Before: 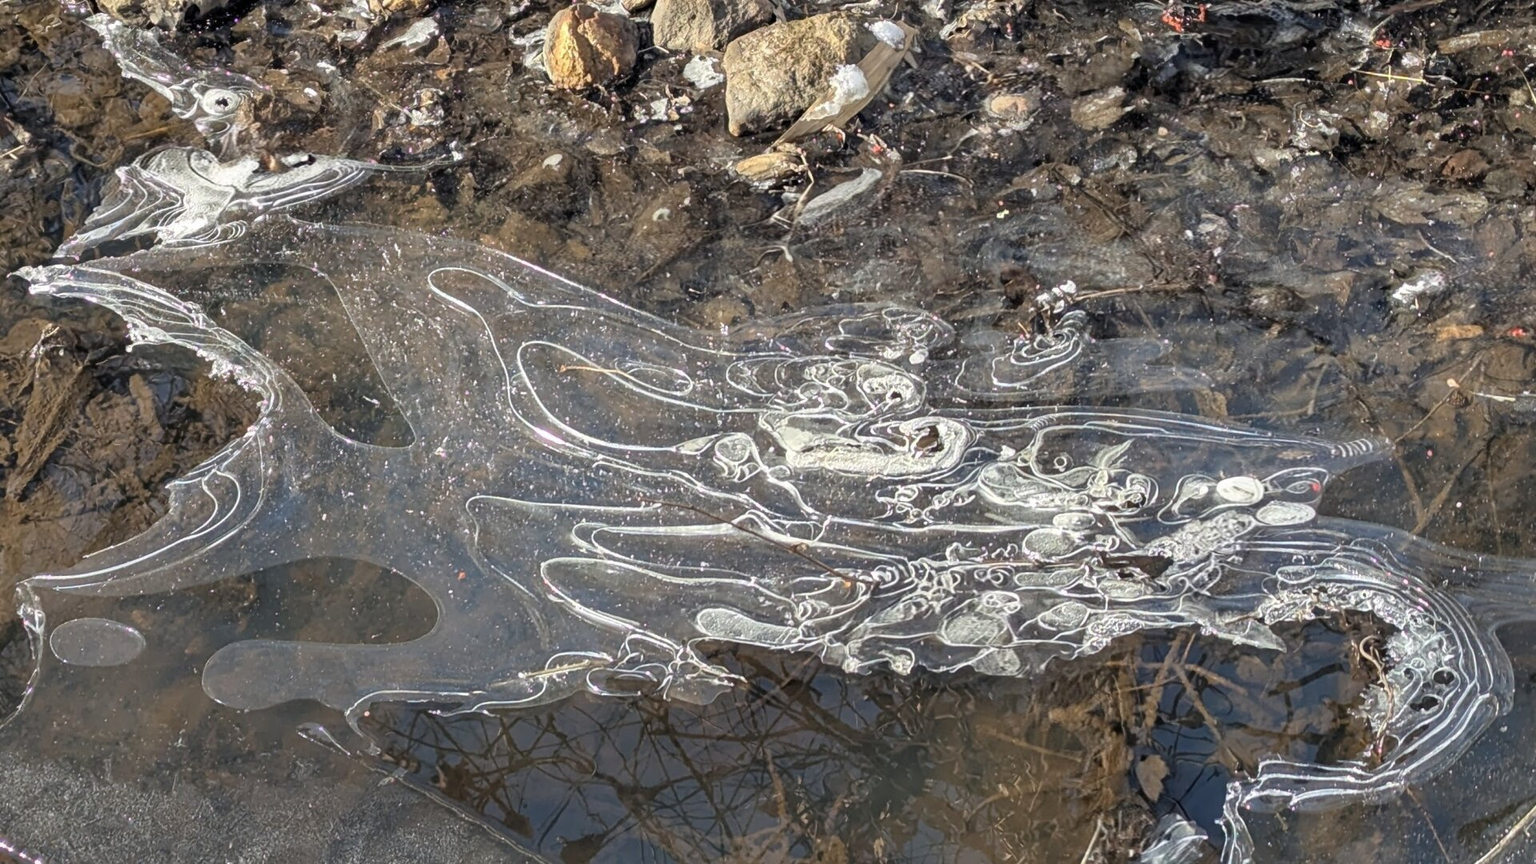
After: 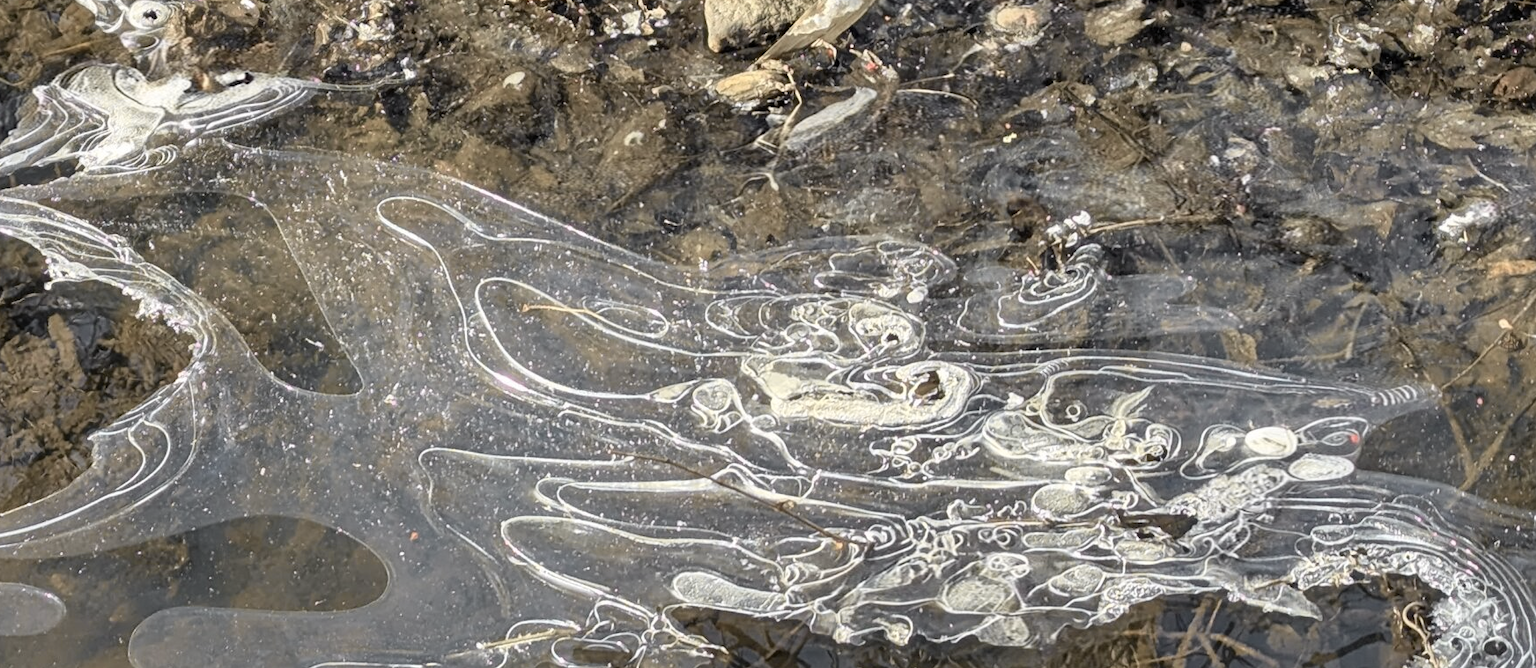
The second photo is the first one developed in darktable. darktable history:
tone curve: curves: ch0 [(0, 0) (0.765, 0.816) (1, 1)]; ch1 [(0, 0) (0.425, 0.464) (0.5, 0.5) (0.531, 0.522) (0.588, 0.575) (0.994, 0.939)]; ch2 [(0, 0) (0.398, 0.435) (0.455, 0.481) (0.501, 0.504) (0.529, 0.544) (0.584, 0.585) (1, 0.911)], color space Lab, independent channels
crop: left 5.596%, top 10.314%, right 3.534%, bottom 19.395%
white balance: emerald 1
